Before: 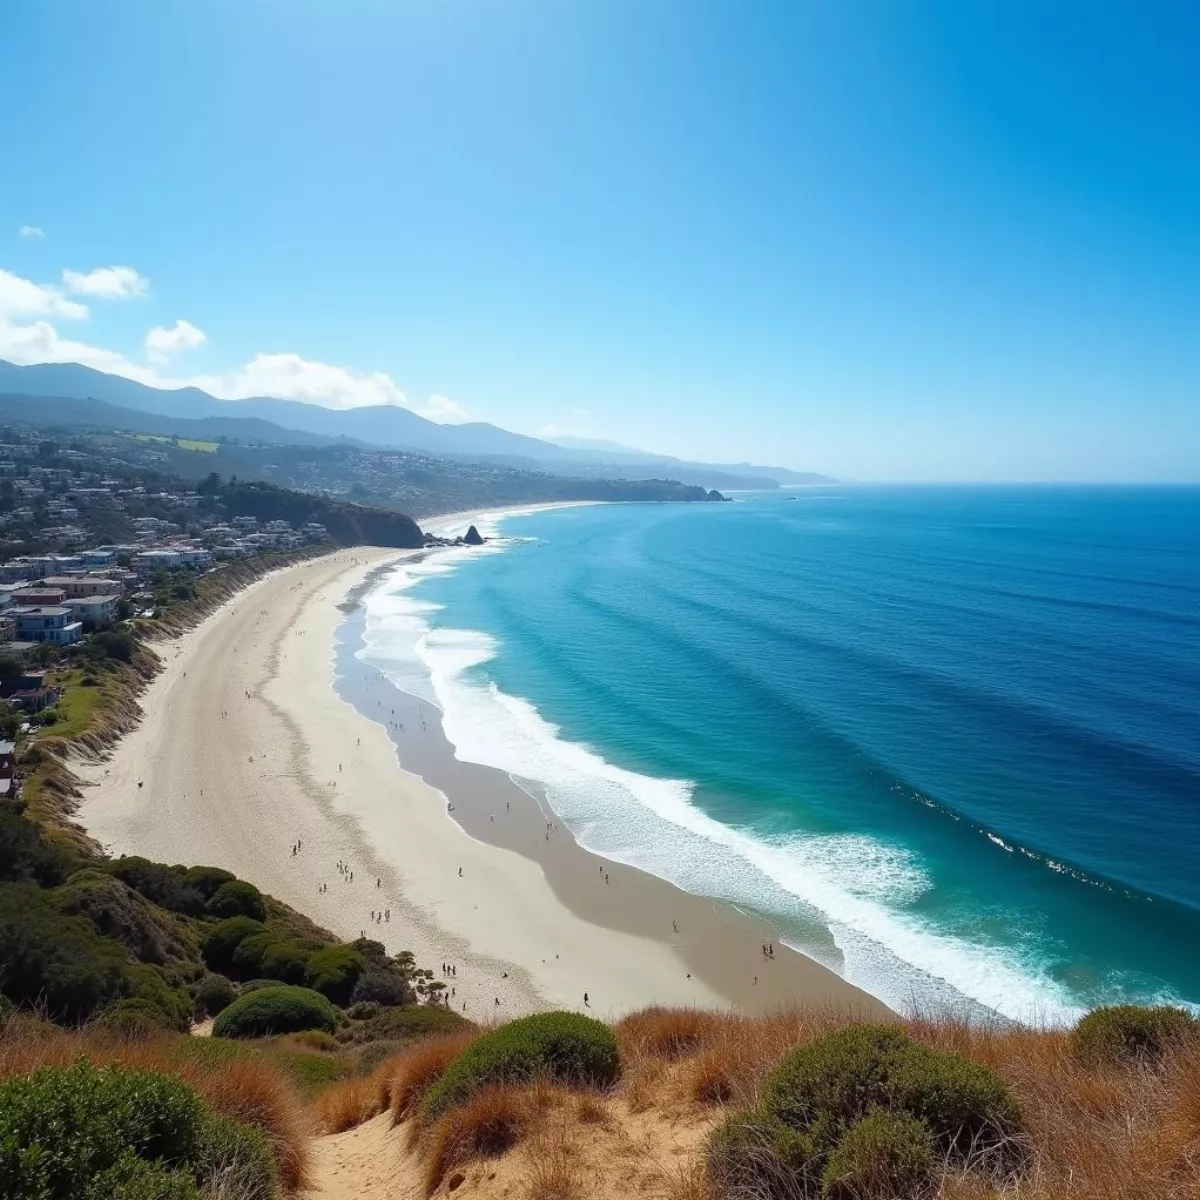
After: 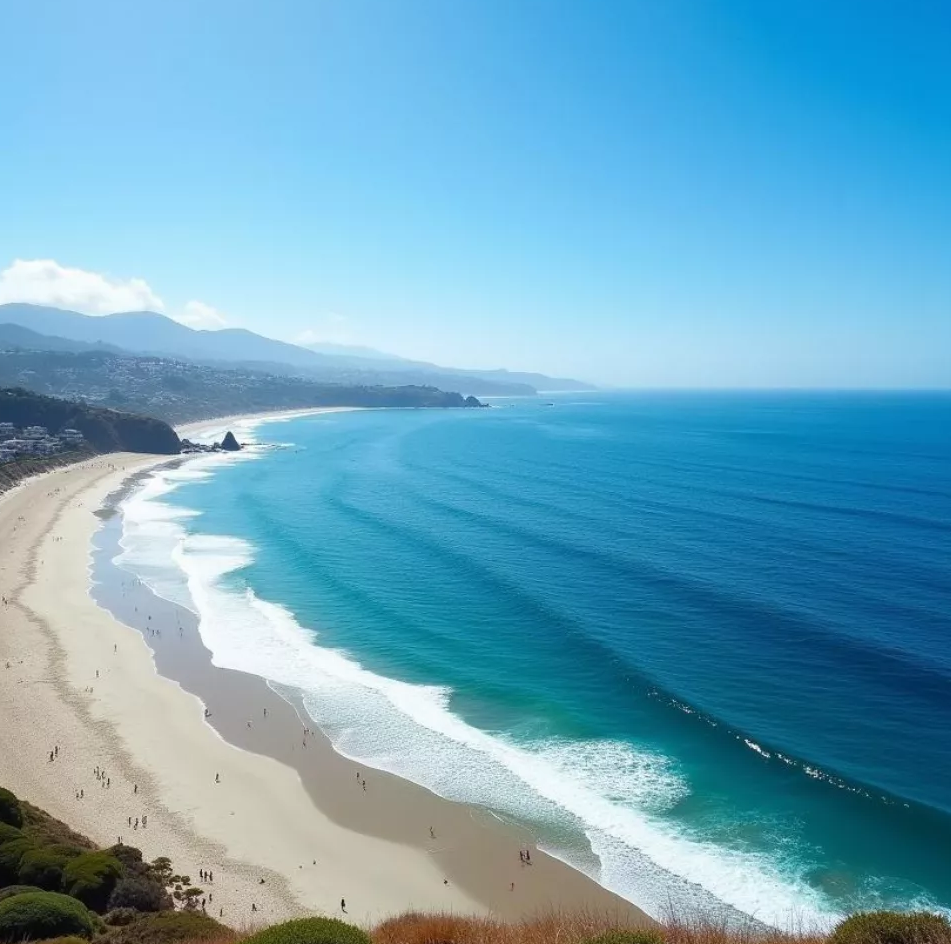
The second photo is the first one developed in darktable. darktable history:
crop and rotate: left 20.272%, top 7.855%, right 0.416%, bottom 13.452%
